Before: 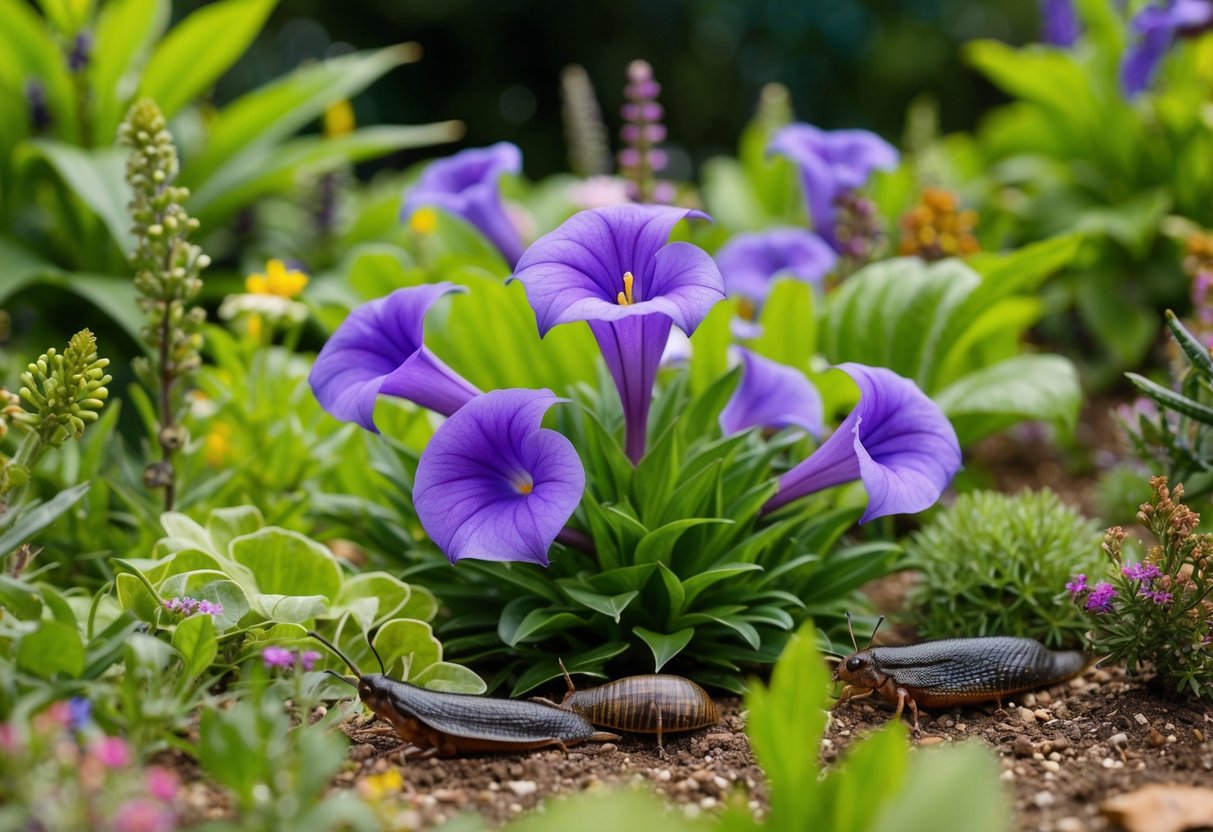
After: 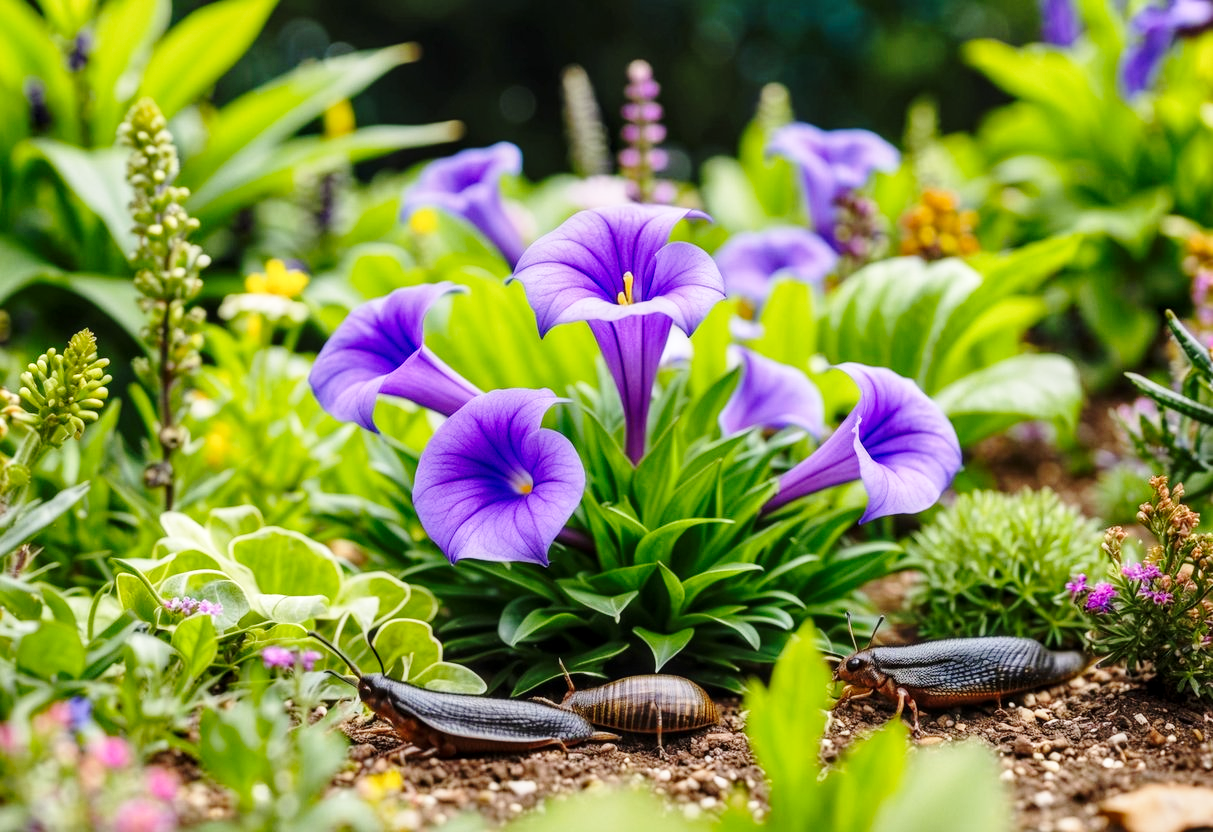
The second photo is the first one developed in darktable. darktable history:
local contrast: on, module defaults
base curve: curves: ch0 [(0, 0) (0.028, 0.03) (0.121, 0.232) (0.46, 0.748) (0.859, 0.968) (1, 1)], preserve colors none
levels: levels [0, 0.498, 1]
